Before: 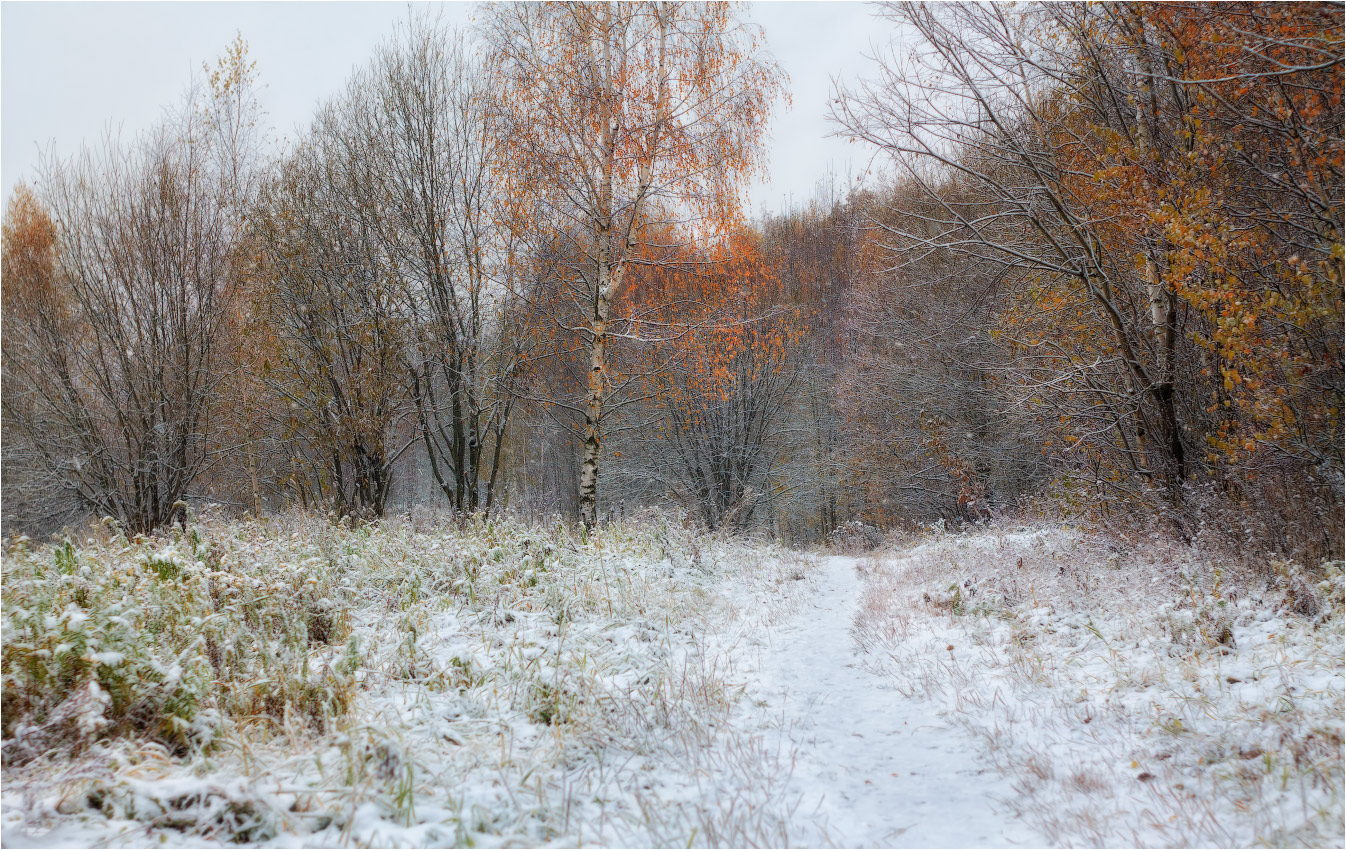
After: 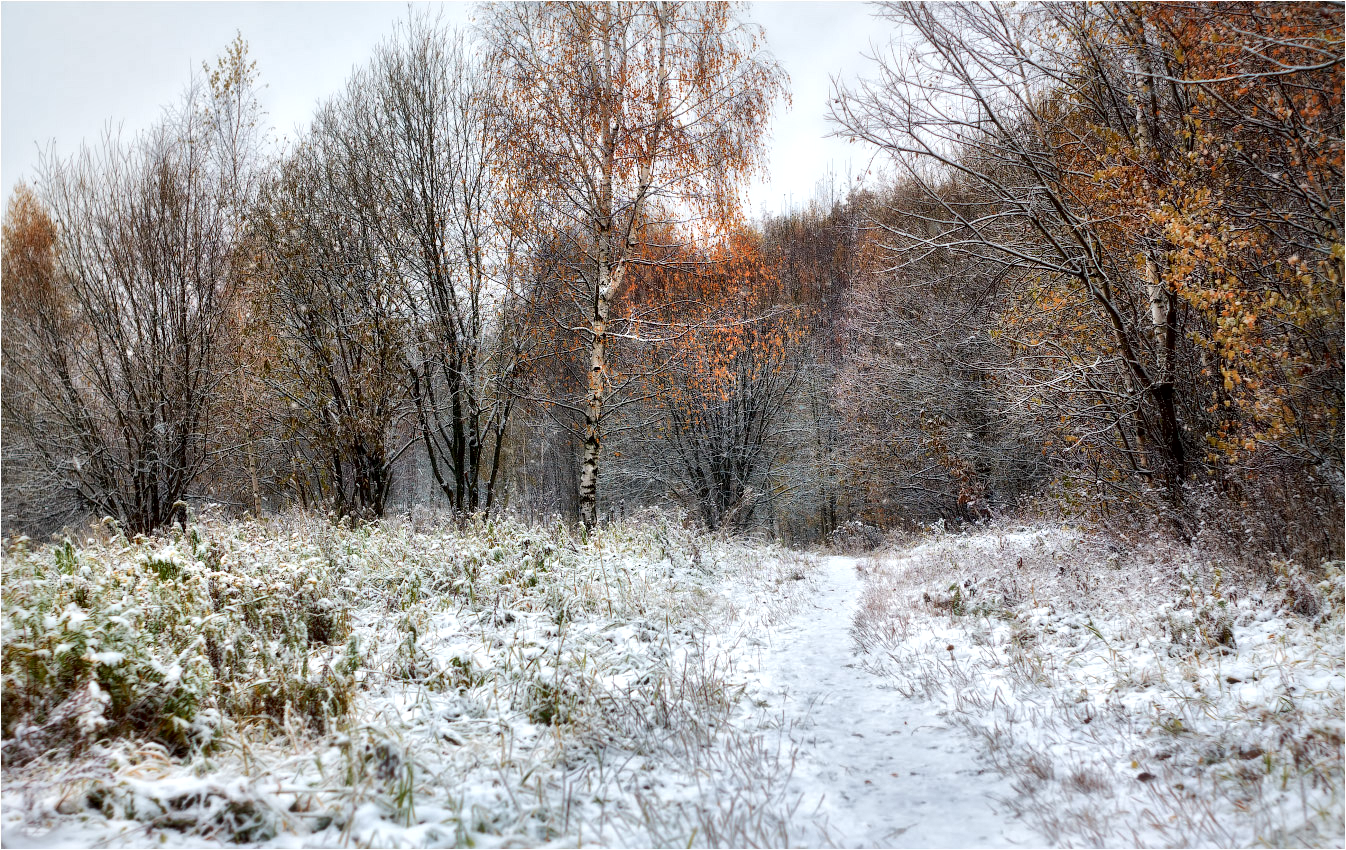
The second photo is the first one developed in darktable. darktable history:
local contrast: mode bilateral grid, contrast 43, coarseness 69, detail 214%, midtone range 0.2
